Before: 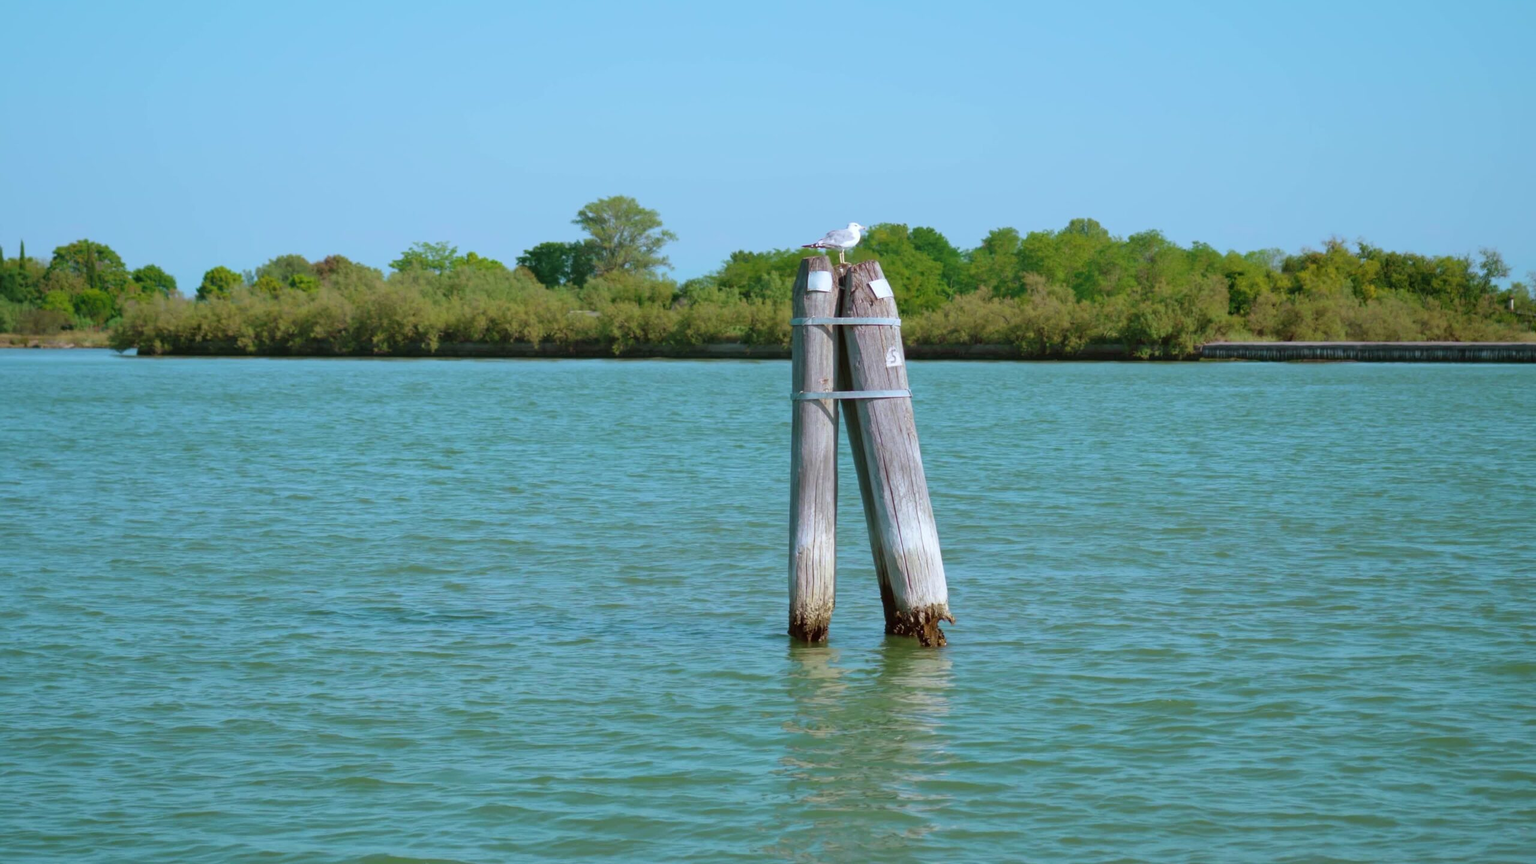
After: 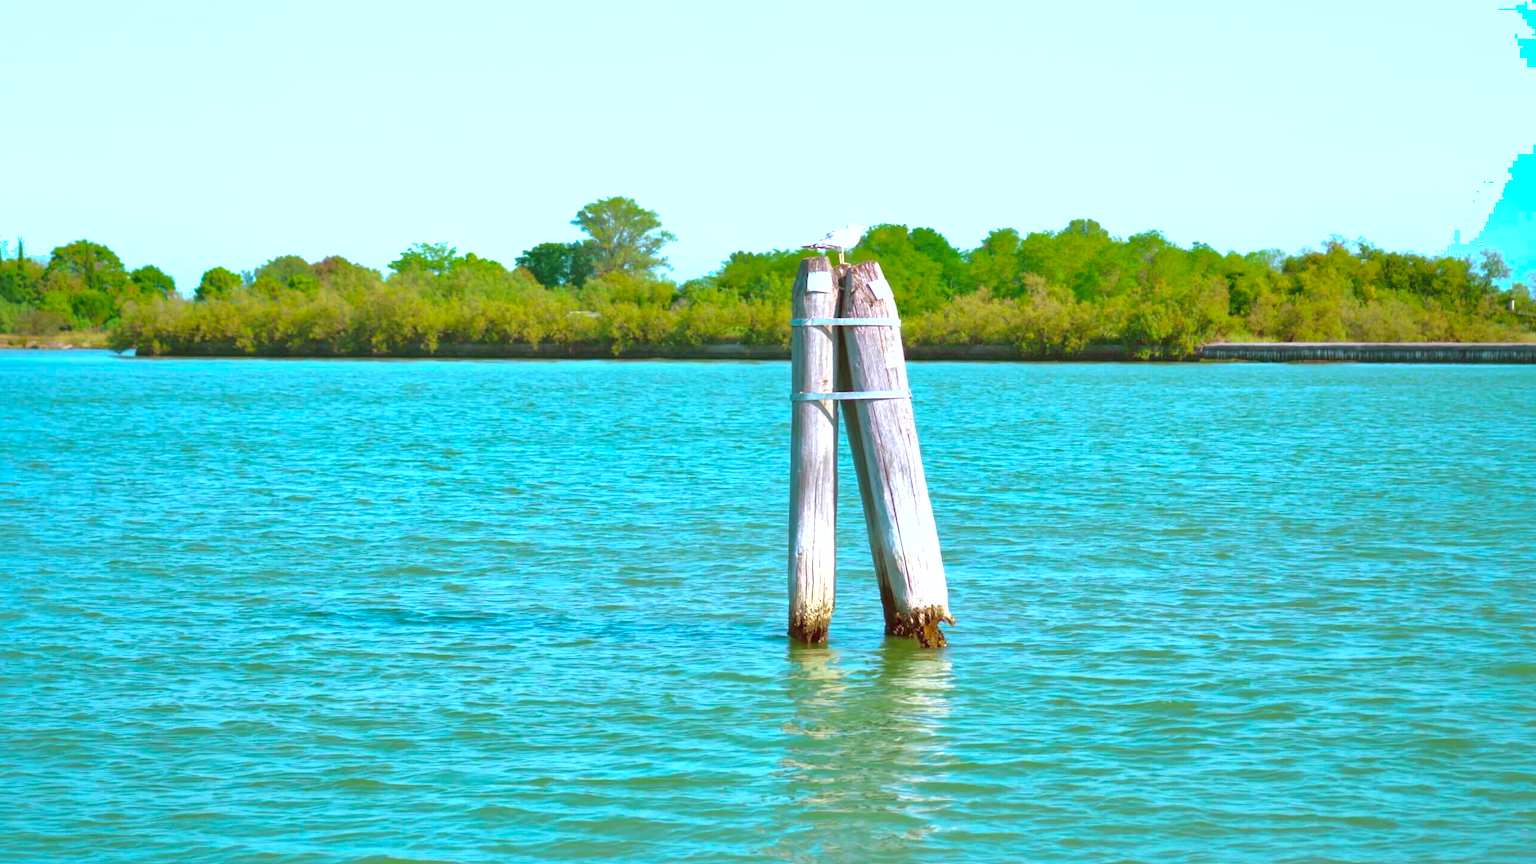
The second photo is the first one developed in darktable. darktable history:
crop and rotate: left 0.126%
color balance rgb: perceptual saturation grading › global saturation 20%, global vibrance 20%
exposure: exposure 1.2 EV, compensate highlight preservation false
shadows and highlights: on, module defaults
